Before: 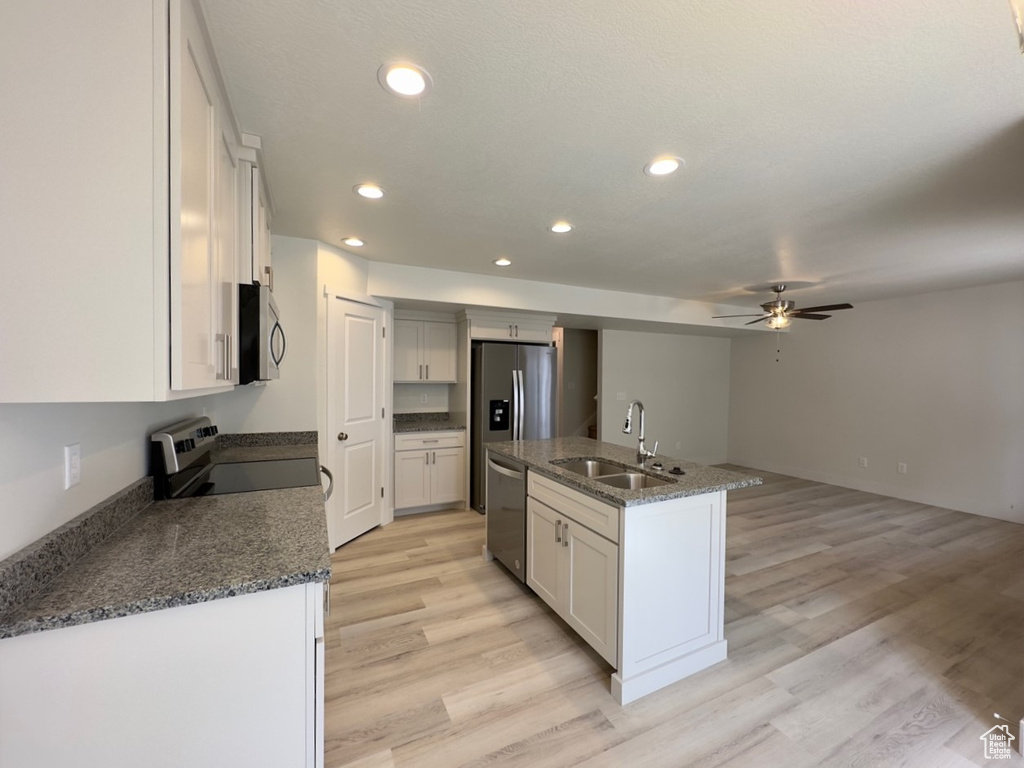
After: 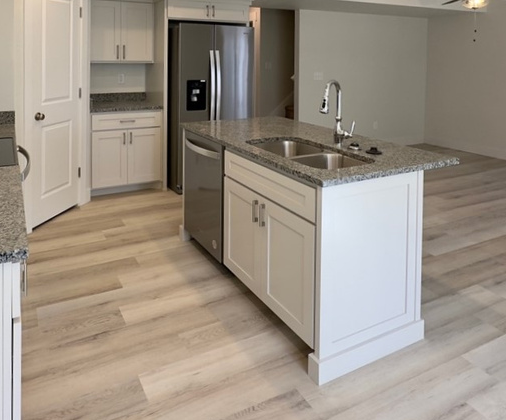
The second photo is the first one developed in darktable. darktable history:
crop: left 29.672%, top 41.786%, right 20.851%, bottom 3.487%
white balance: emerald 1
